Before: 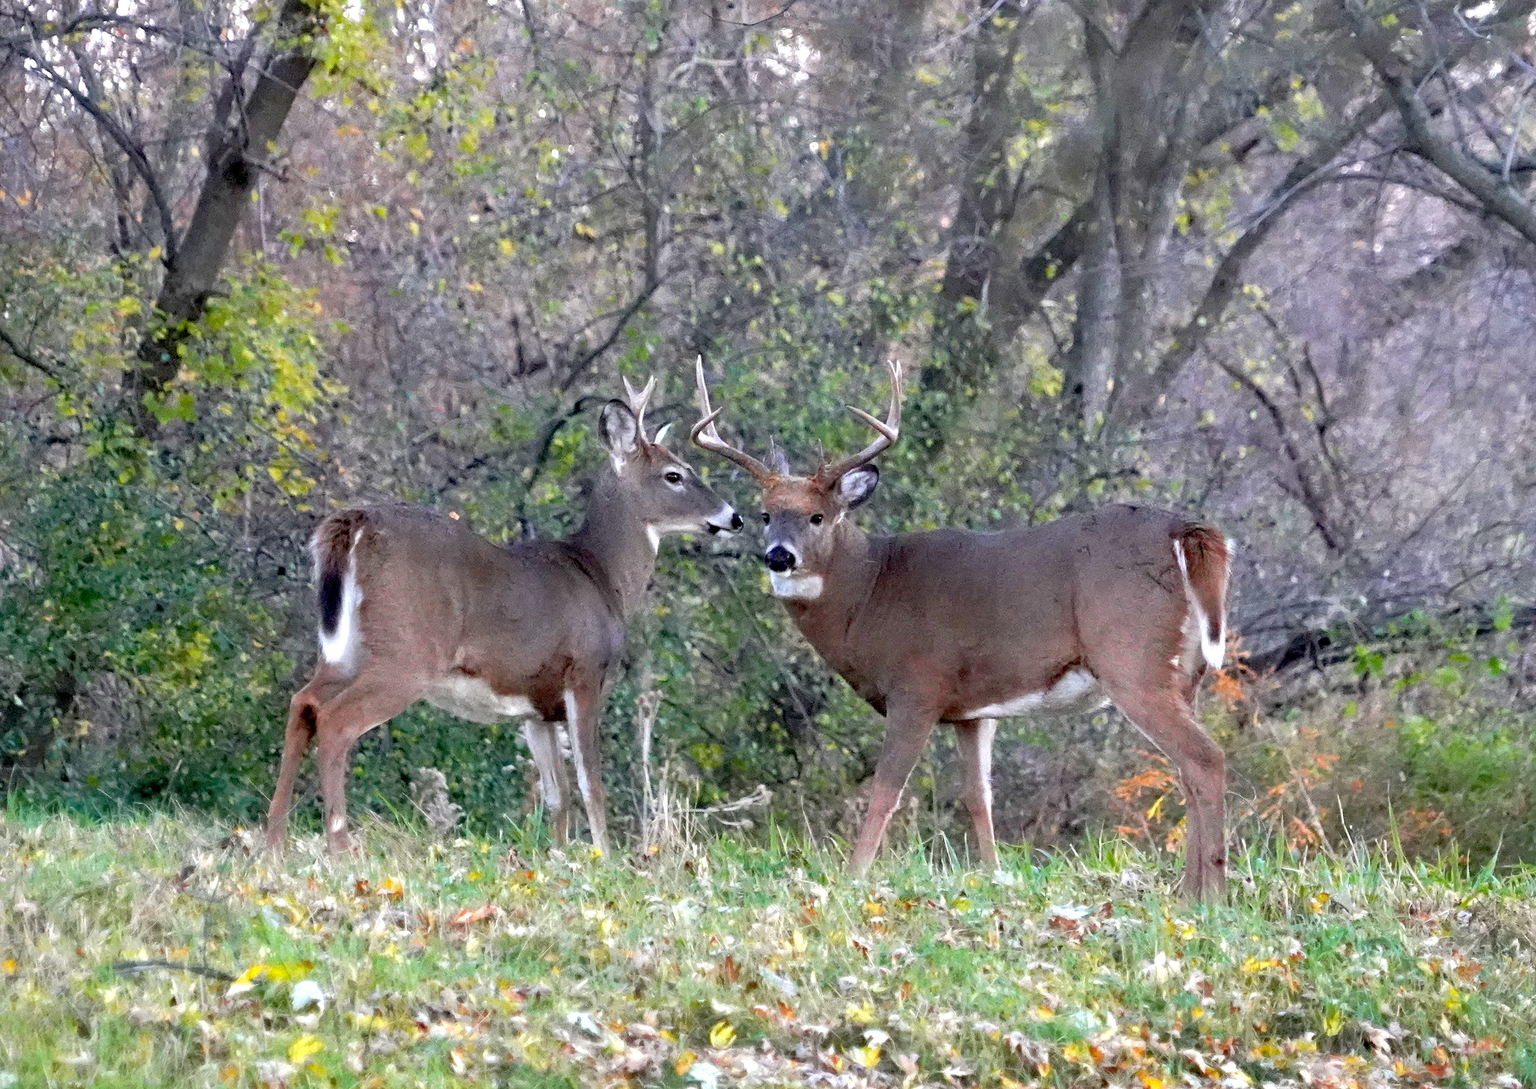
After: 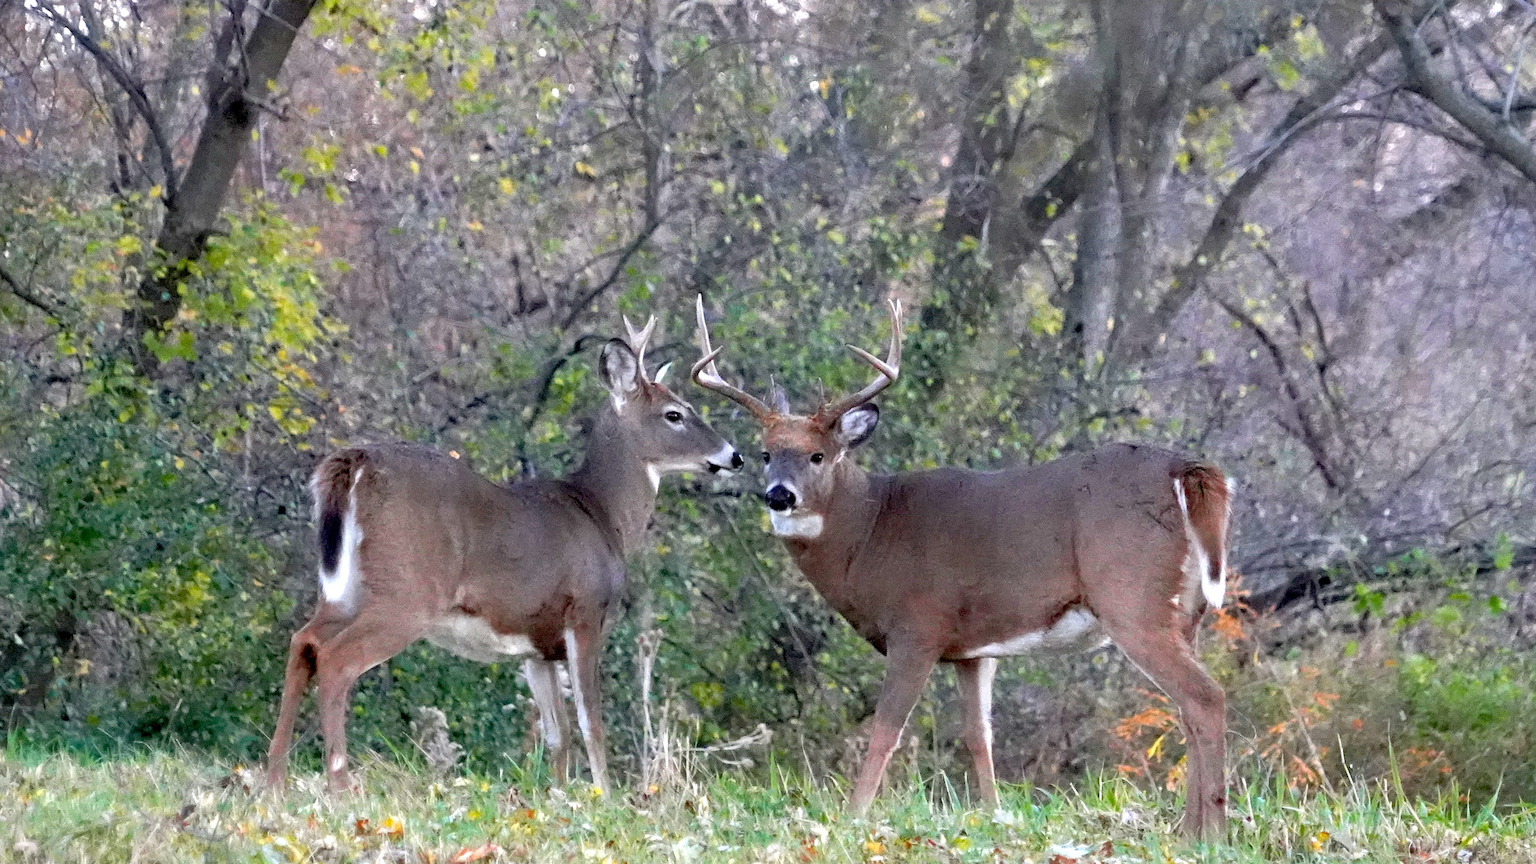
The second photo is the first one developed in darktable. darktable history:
crop and rotate: top 5.66%, bottom 14.903%
